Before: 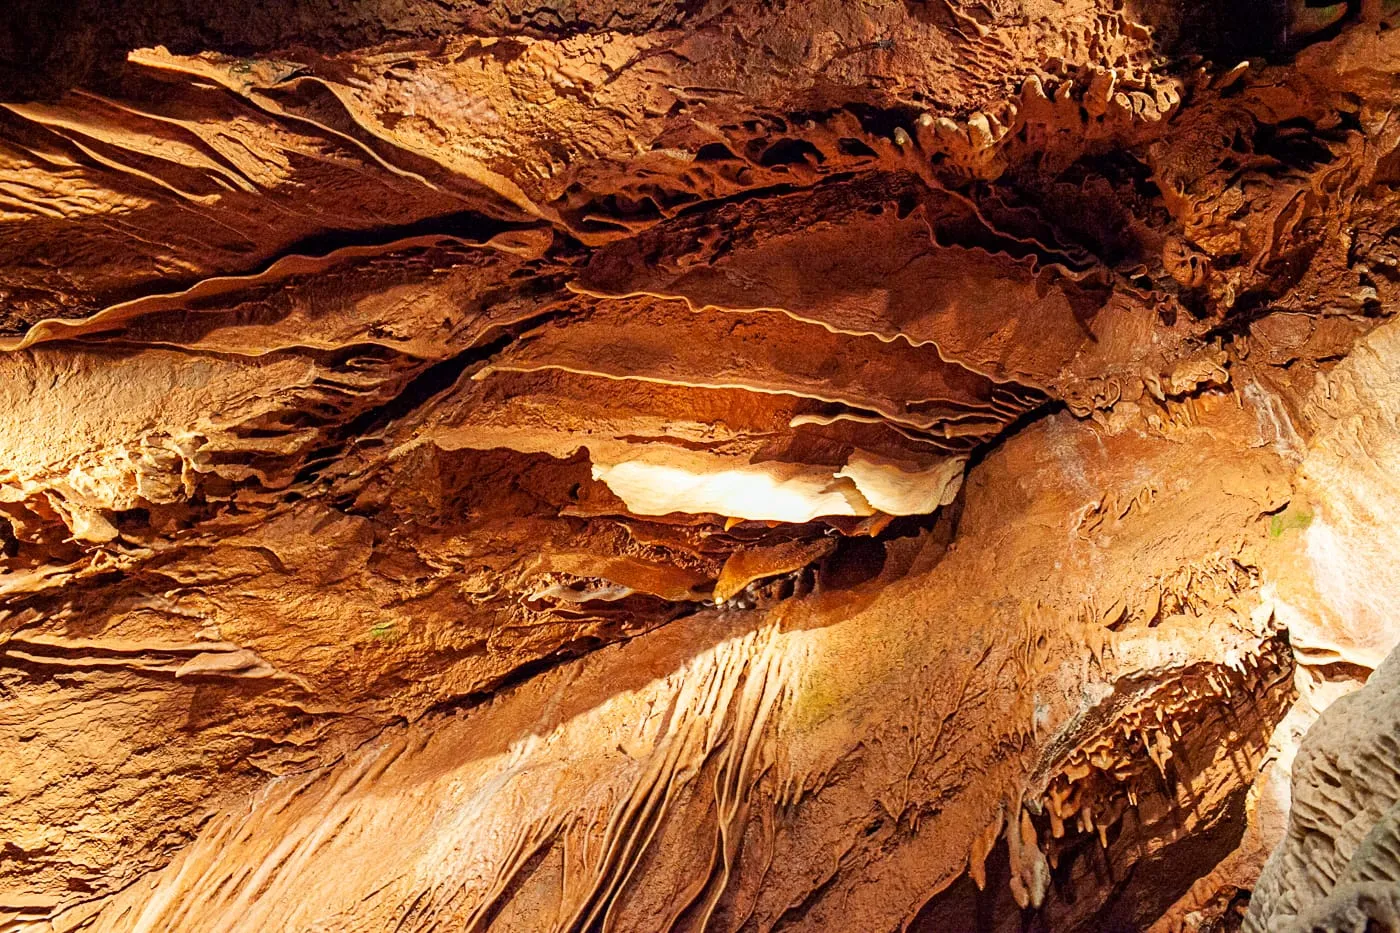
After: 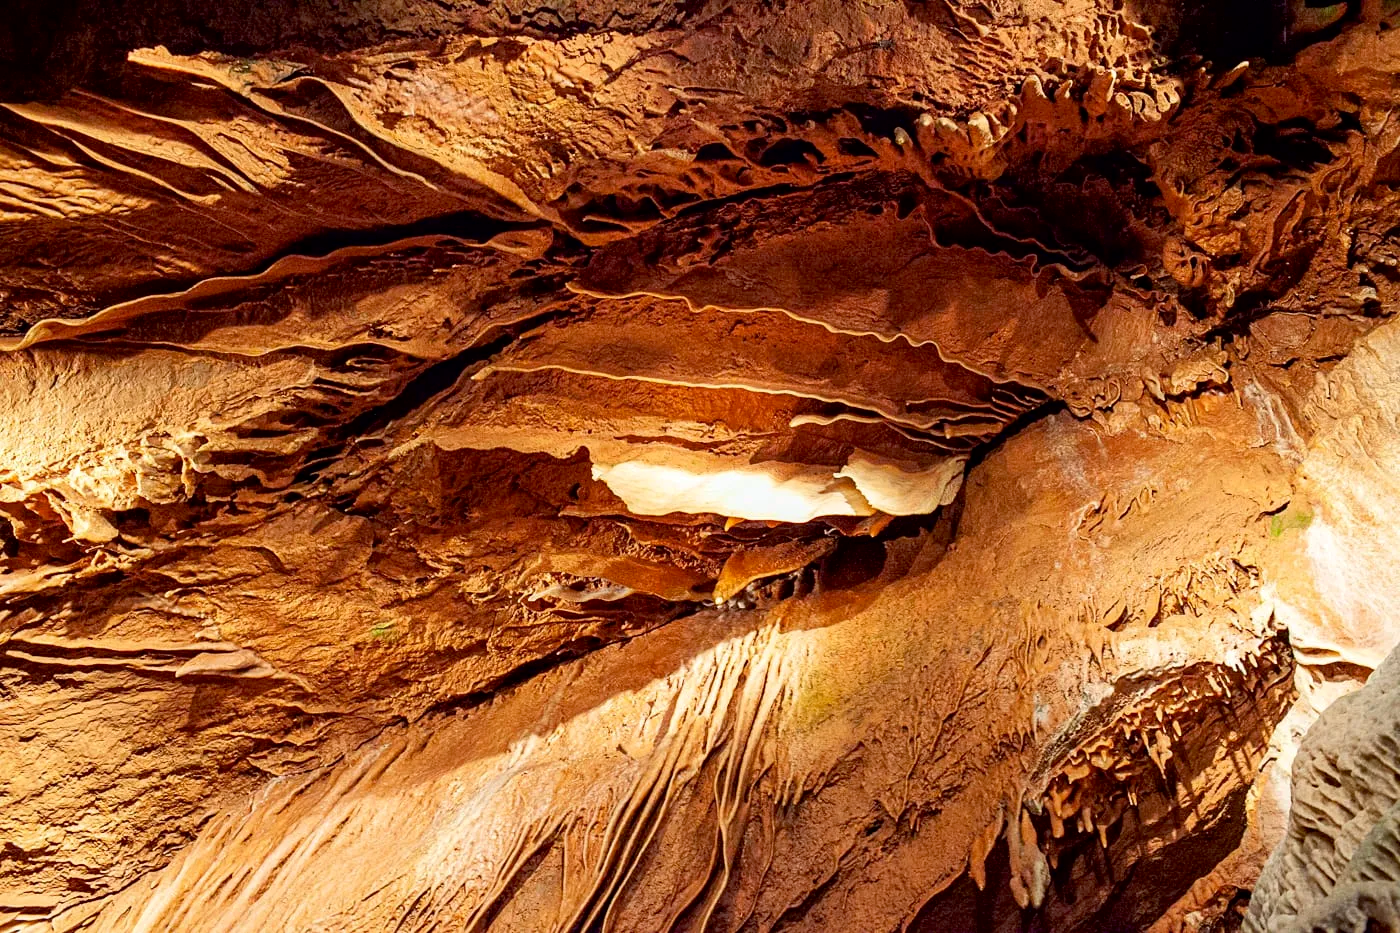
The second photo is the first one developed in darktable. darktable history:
local contrast: mode bilateral grid, contrast 20, coarseness 50, detail 102%, midtone range 0.2
exposure: black level correction 0.005, exposure 0.017 EV, compensate exposure bias true, compensate highlight preservation false
